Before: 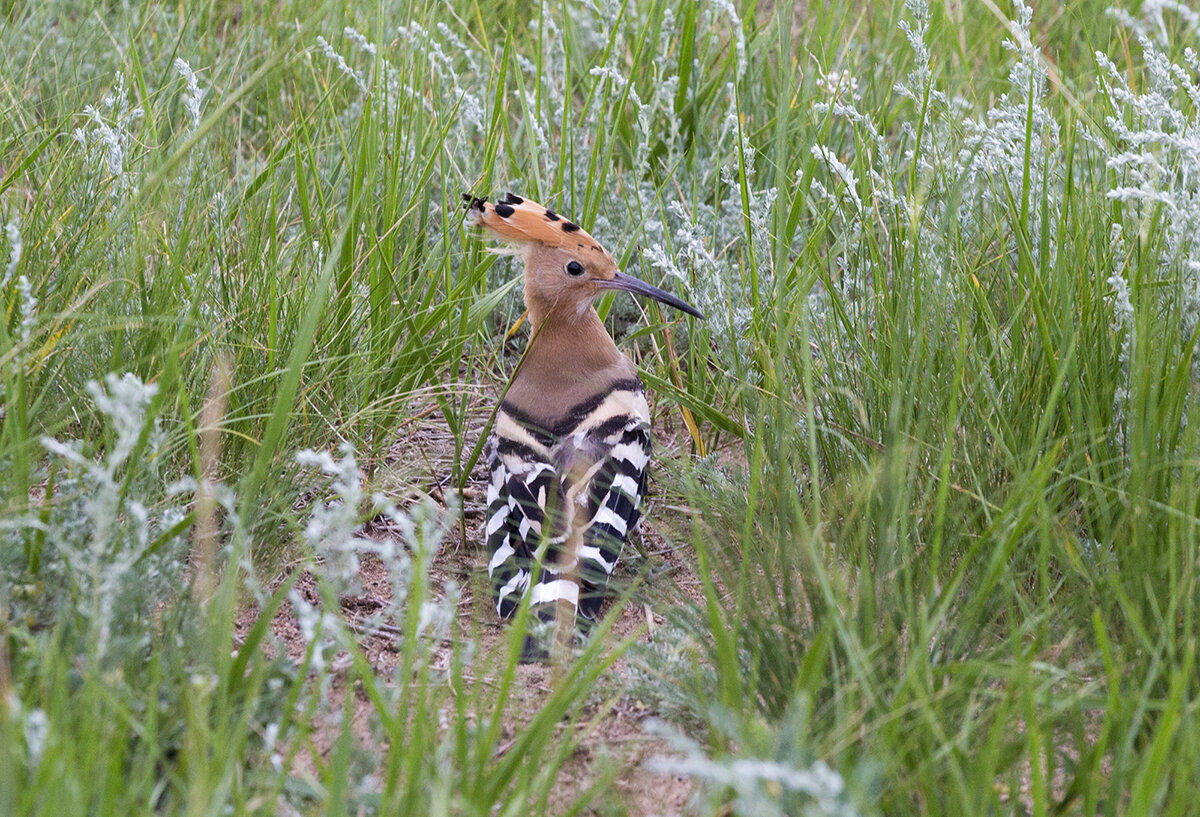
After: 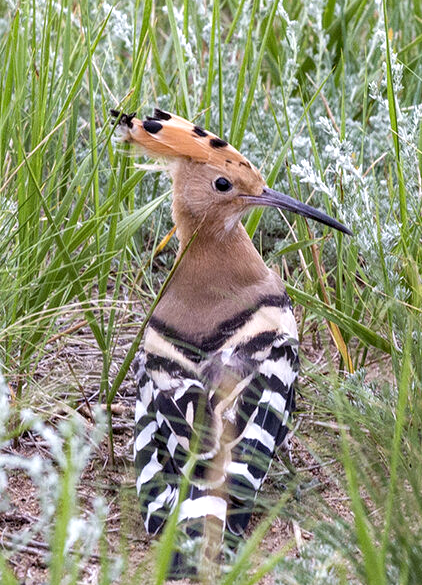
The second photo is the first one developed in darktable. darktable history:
shadows and highlights: radius 110.39, shadows 51.23, white point adjustment 9.15, highlights -4.48, soften with gaussian
crop and rotate: left 29.36%, top 10.301%, right 35.423%, bottom 18.02%
haze removal: compatibility mode true, adaptive false
local contrast: on, module defaults
